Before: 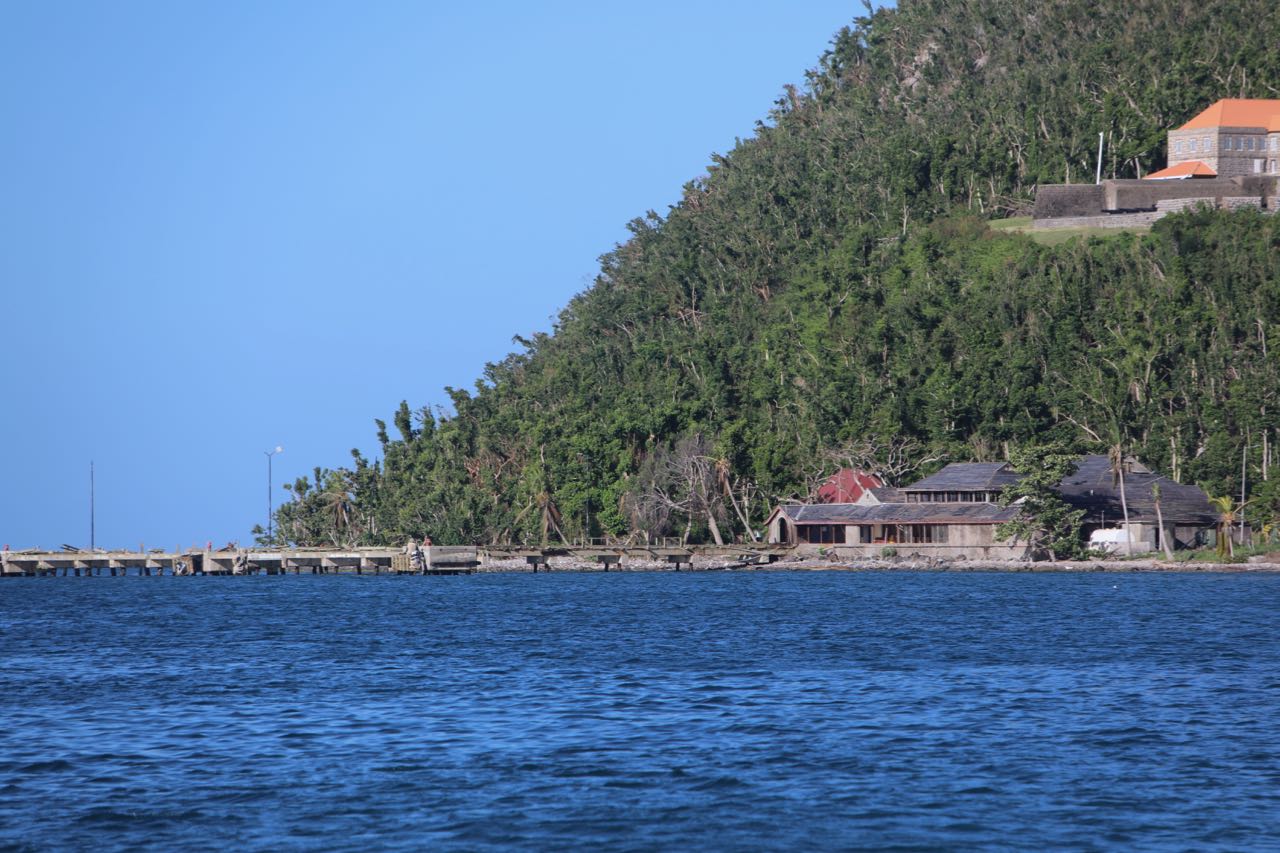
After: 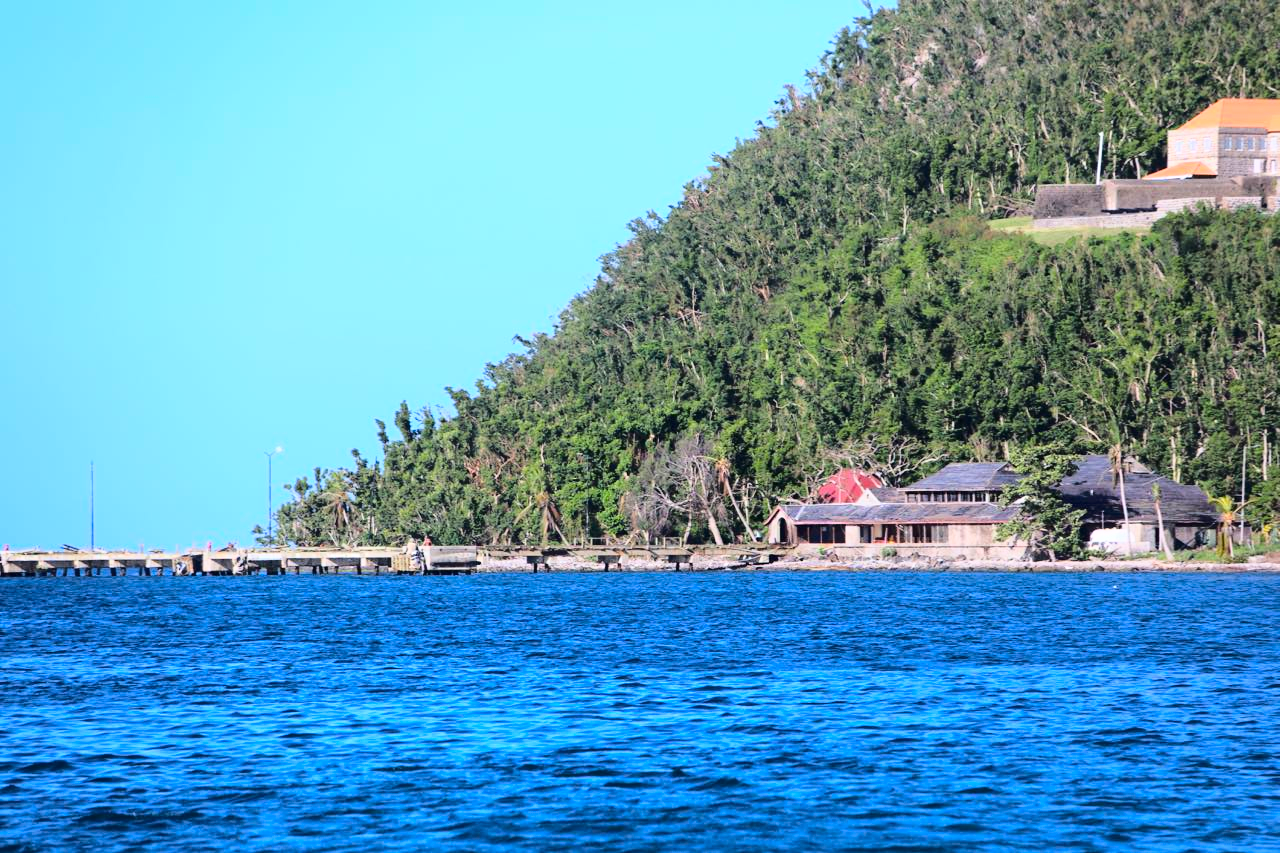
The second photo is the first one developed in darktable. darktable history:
color correction: highlights b* 0.064, saturation 1.28
base curve: curves: ch0 [(0, 0) (0.028, 0.03) (0.105, 0.232) (0.387, 0.748) (0.754, 0.968) (1, 1)]
